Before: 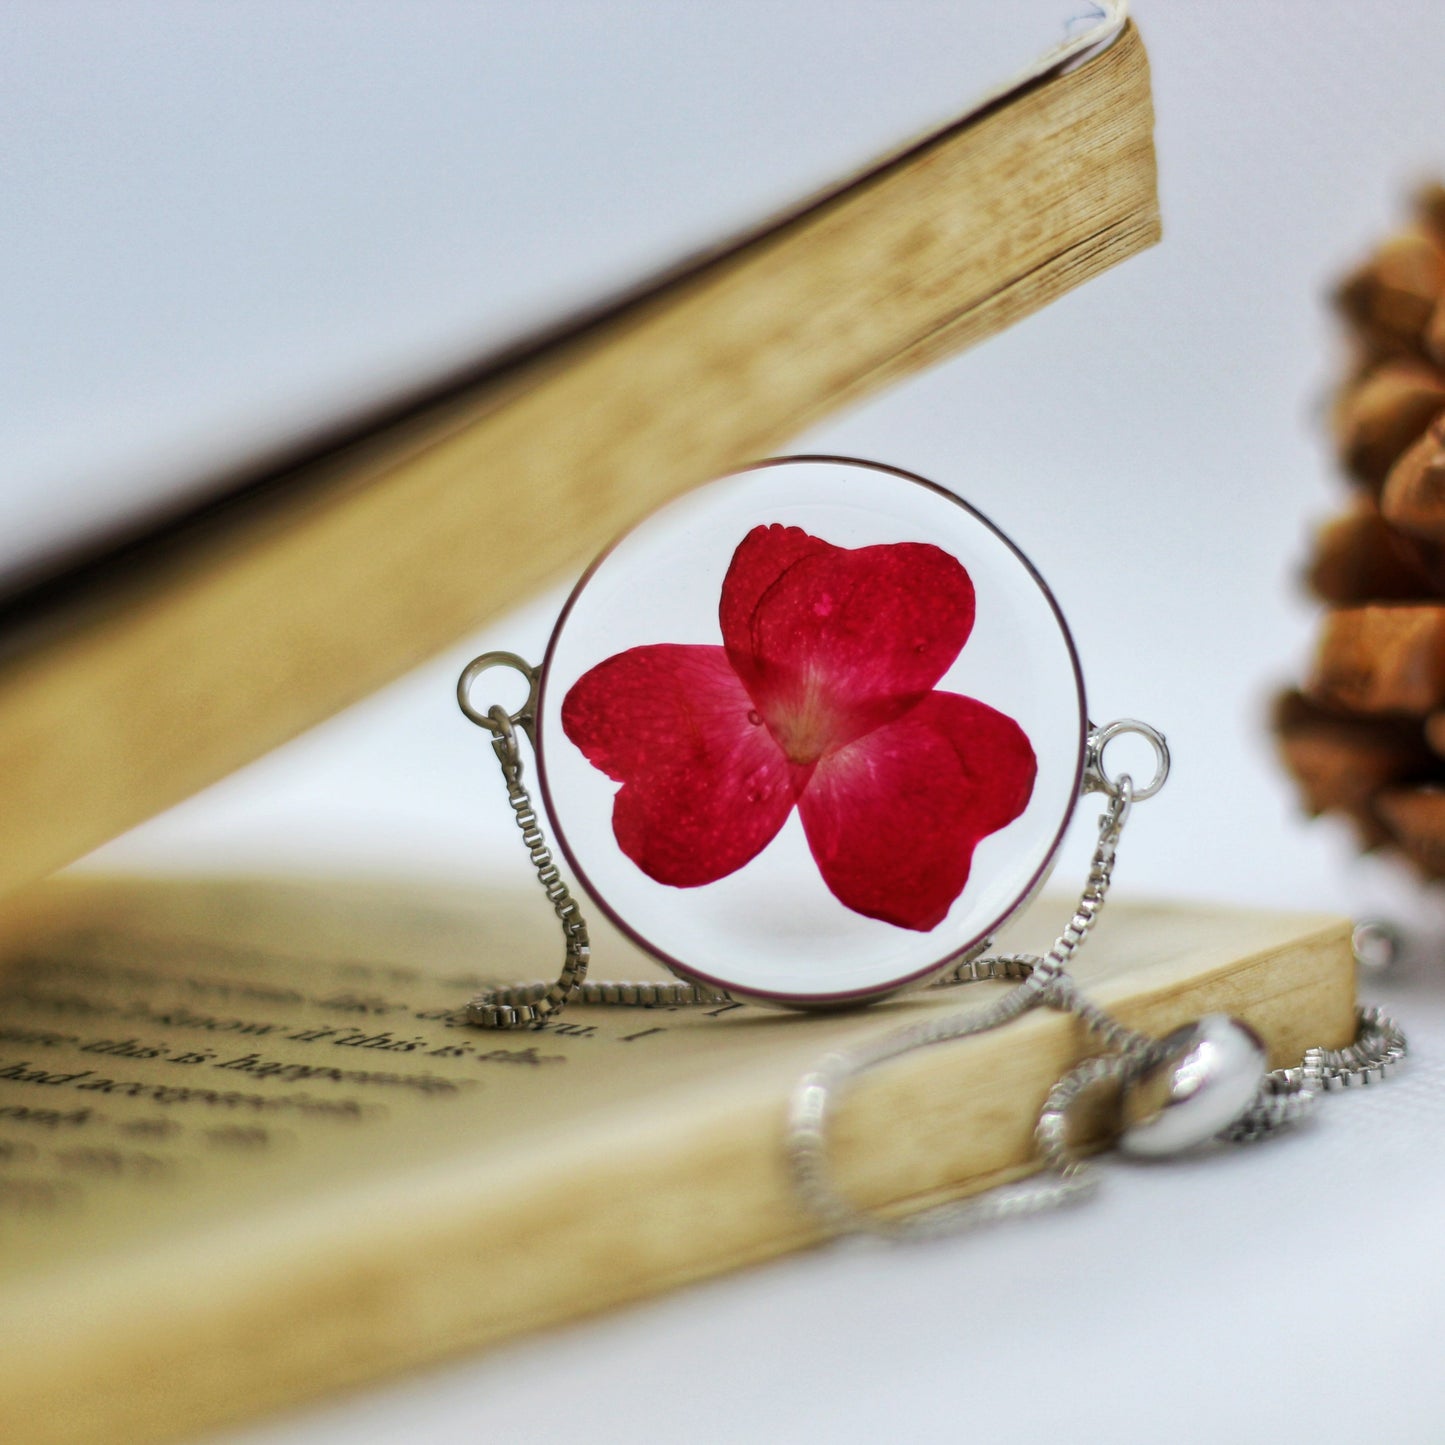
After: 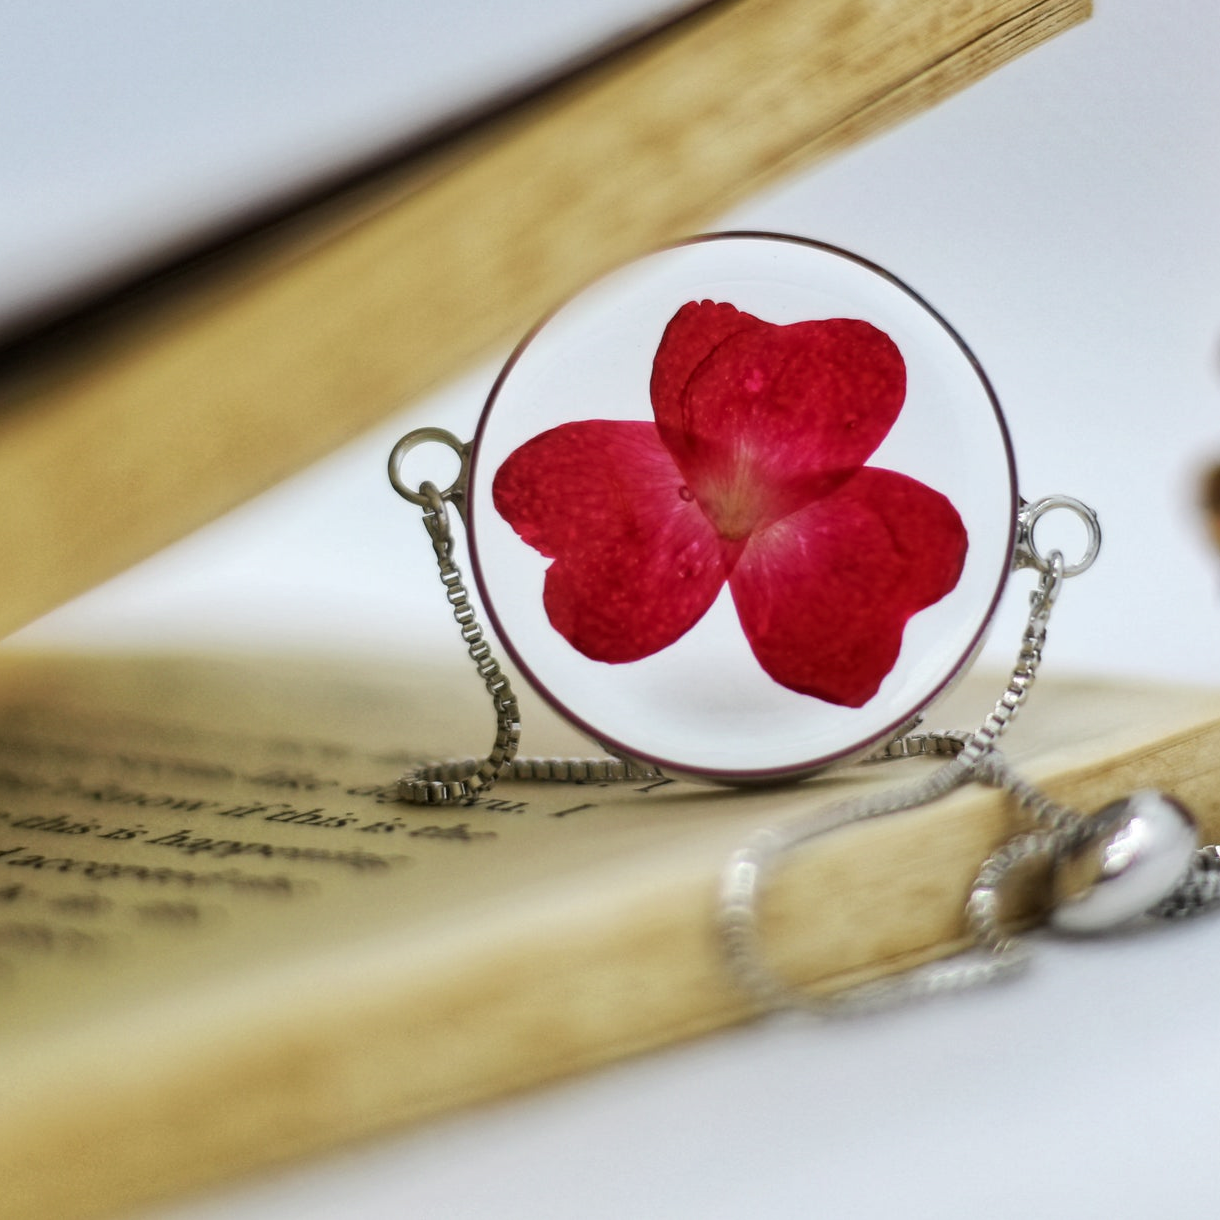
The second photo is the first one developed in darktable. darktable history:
crop and rotate: left 4.842%, top 15.51%, right 10.668%
contrast equalizer: y [[0.5 ×6], [0.5 ×6], [0.5 ×6], [0 ×6], [0, 0, 0, 0.581, 0.011, 0]]
